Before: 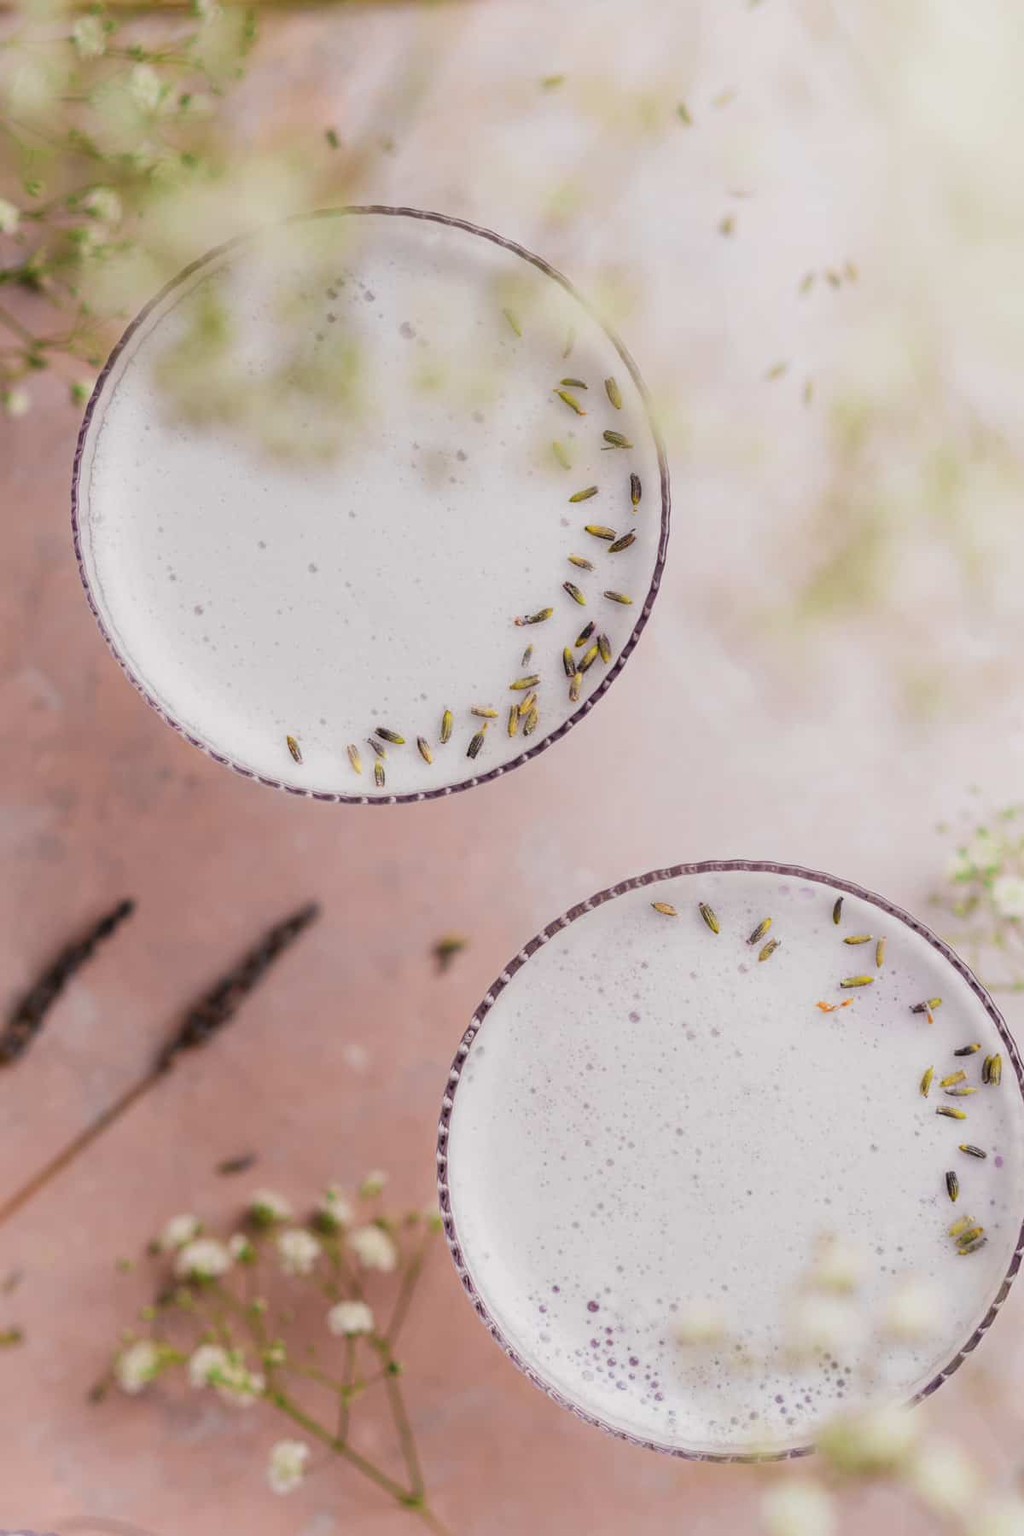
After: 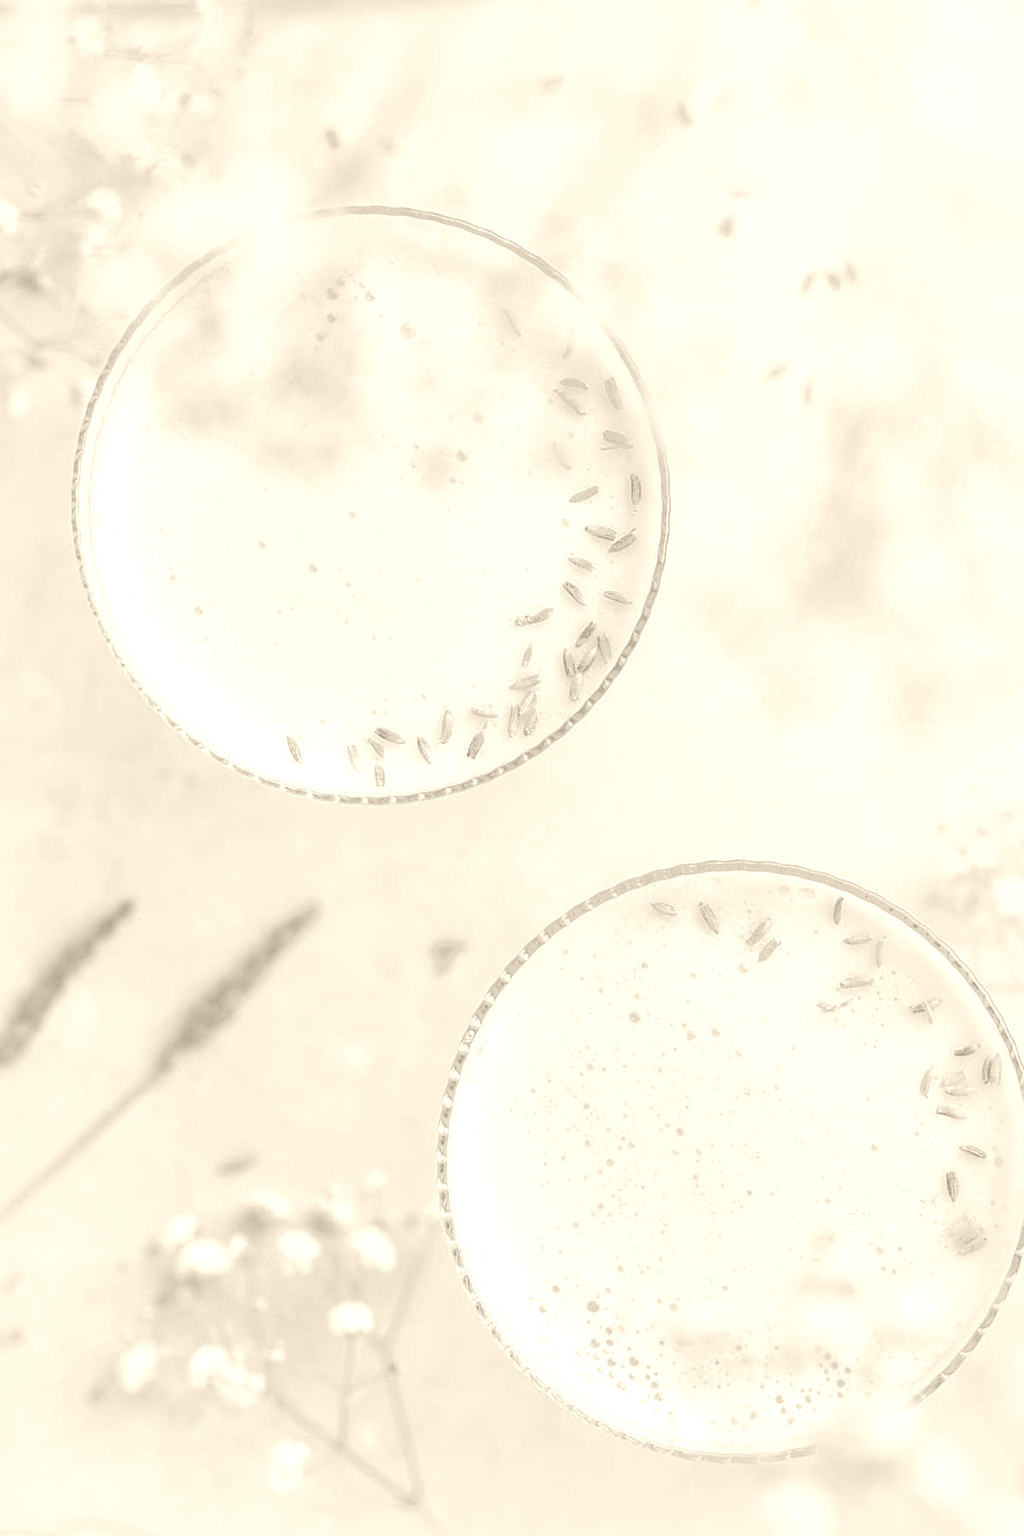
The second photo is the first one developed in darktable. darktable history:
colorize: hue 36°, saturation 71%, lightness 80.79%
sharpen: on, module defaults
local contrast: on, module defaults
shadows and highlights: shadows 25, highlights -70
